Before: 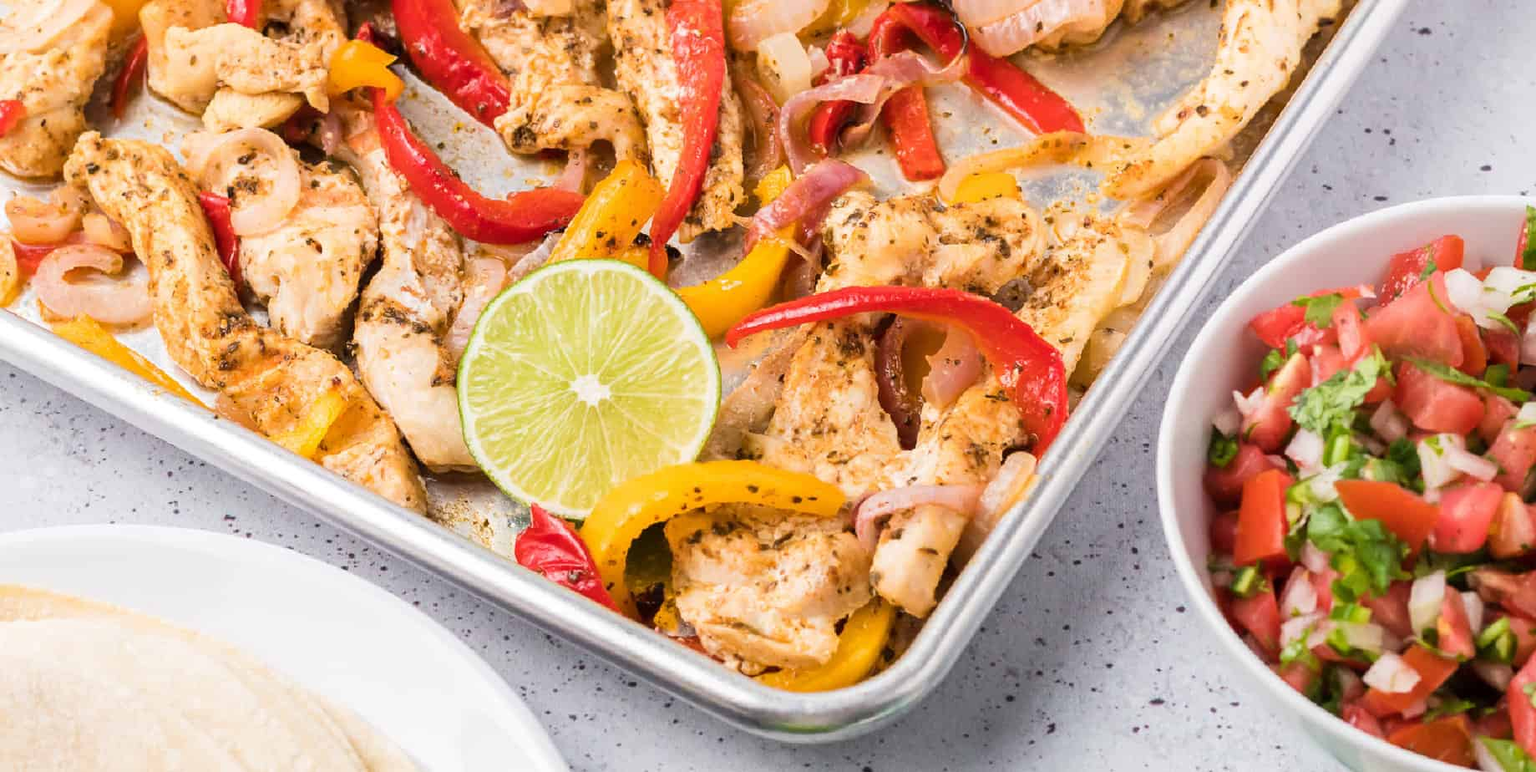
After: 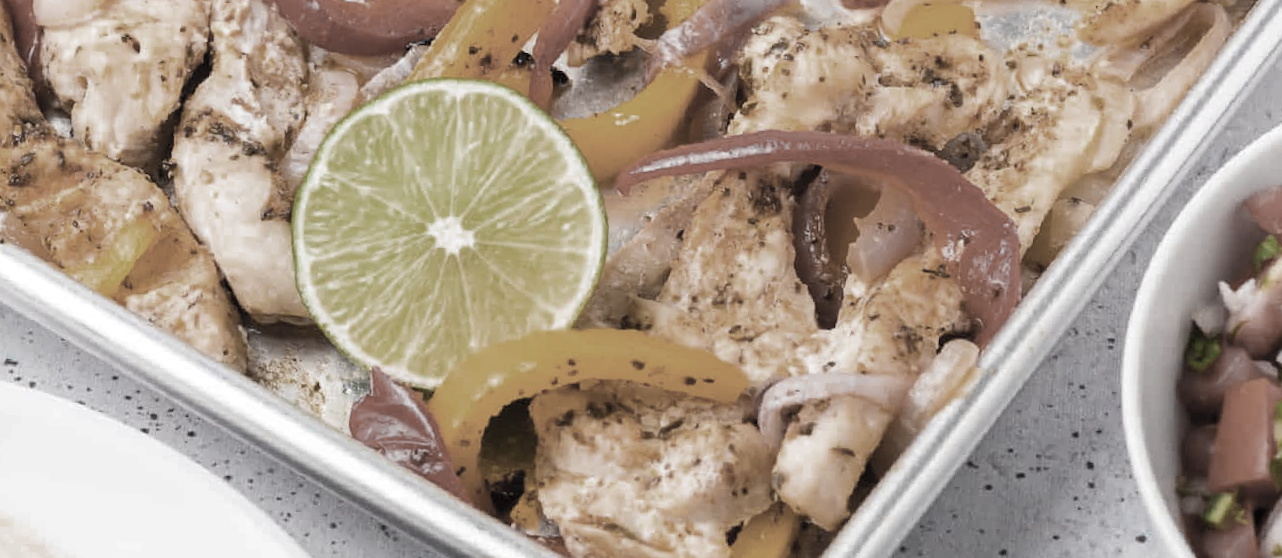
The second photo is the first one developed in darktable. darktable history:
crop and rotate: angle -3.37°, left 9.79%, top 20.73%, right 12.42%, bottom 11.82%
color zones: curves: ch0 [(0, 0.487) (0.241, 0.395) (0.434, 0.373) (0.658, 0.412) (0.838, 0.487)]; ch1 [(0, 0) (0.053, 0.053) (0.211, 0.202) (0.579, 0.259) (0.781, 0.241)]
